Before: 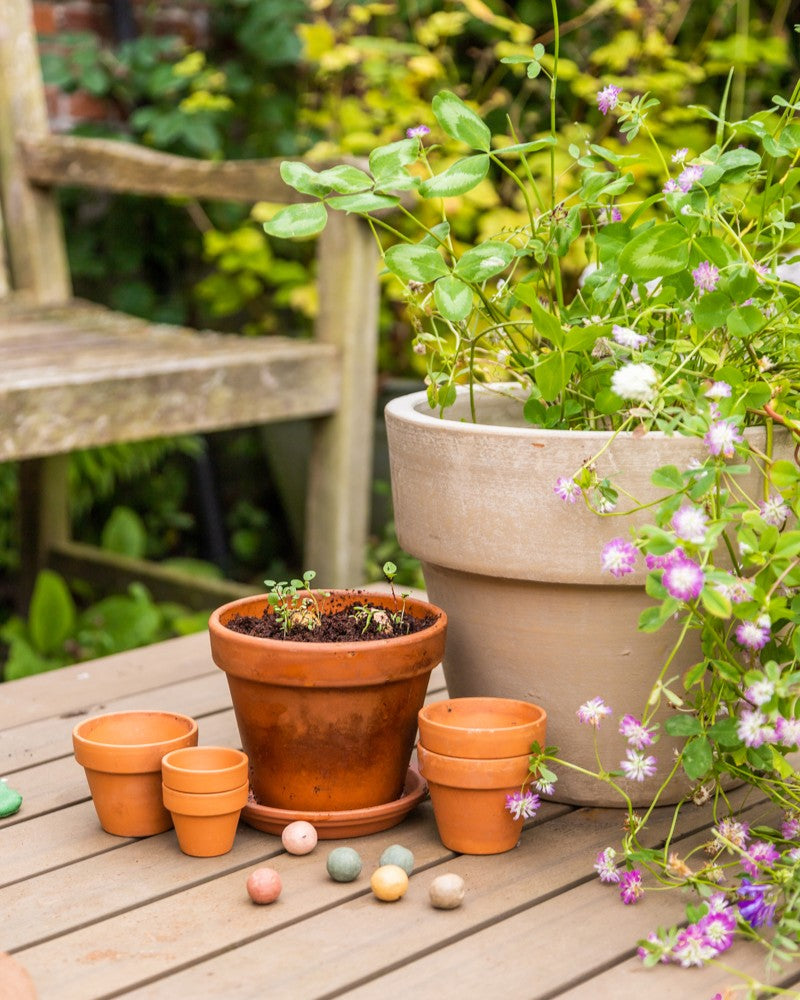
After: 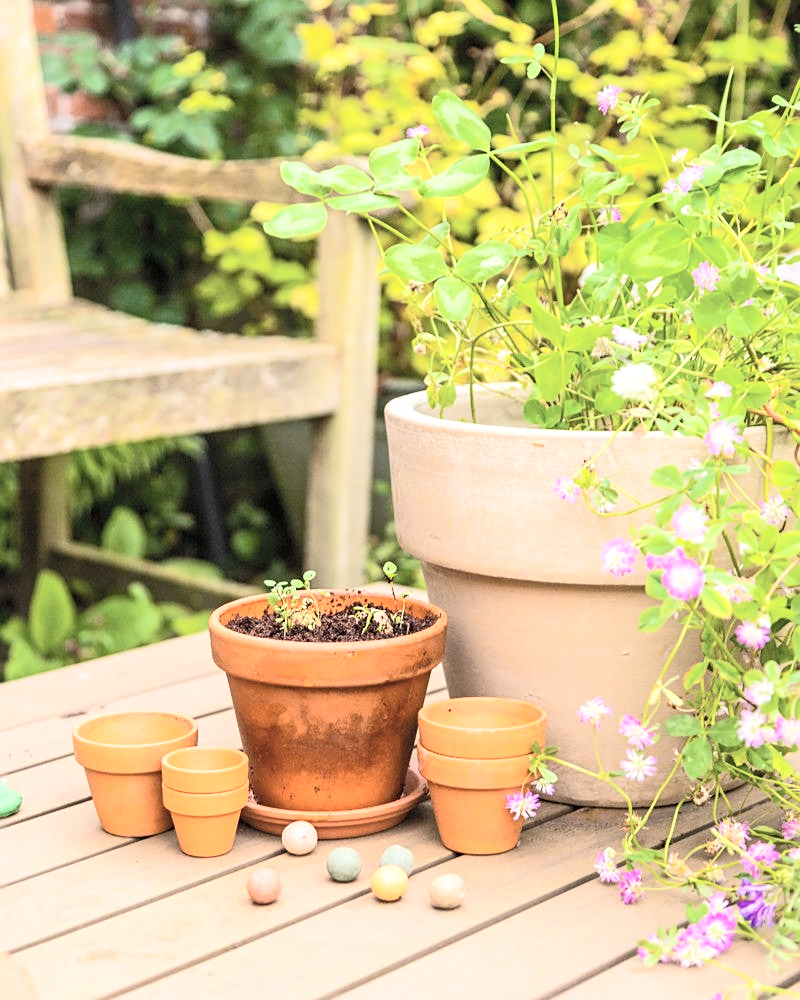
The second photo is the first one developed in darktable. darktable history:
sharpen: radius 2.5, amount 0.322
contrast brightness saturation: saturation -0.052
tone curve: curves: ch0 [(0, 0) (0.003, 0.015) (0.011, 0.025) (0.025, 0.056) (0.044, 0.104) (0.069, 0.139) (0.1, 0.181) (0.136, 0.226) (0.177, 0.28) (0.224, 0.346) (0.277, 0.42) (0.335, 0.505) (0.399, 0.594) (0.468, 0.699) (0.543, 0.776) (0.623, 0.848) (0.709, 0.893) (0.801, 0.93) (0.898, 0.97) (1, 1)], color space Lab, independent channels, preserve colors none
color calibration: illuminant same as pipeline (D50), adaptation XYZ, x 0.346, y 0.358, temperature 5023.56 K
exposure: exposure 0.211 EV, compensate exposure bias true, compensate highlight preservation false
